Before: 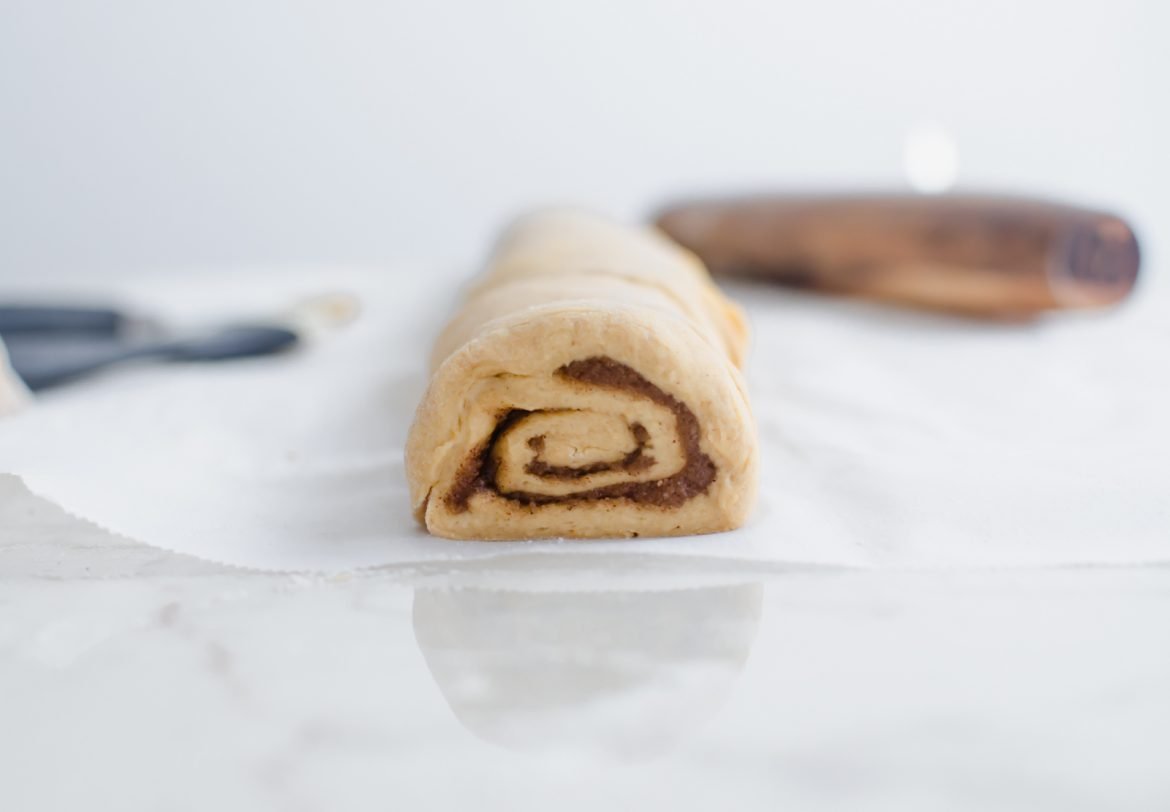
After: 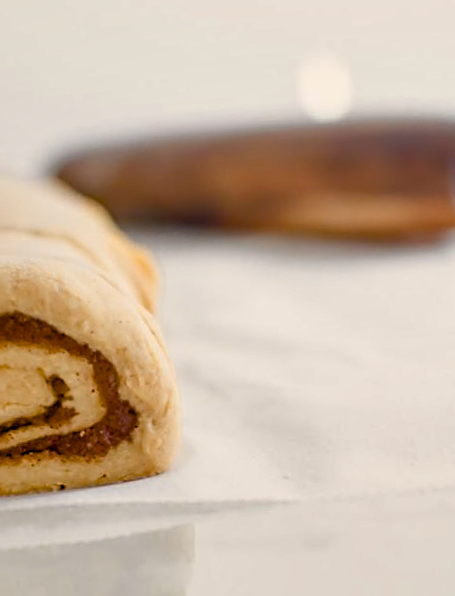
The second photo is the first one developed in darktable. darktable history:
color balance rgb: shadows lift › chroma 3%, shadows lift › hue 240.84°, highlights gain › chroma 3%, highlights gain › hue 73.2°, global offset › luminance -0.5%, perceptual saturation grading › global saturation 20%, perceptual saturation grading › highlights -25%, perceptual saturation grading › shadows 50%, global vibrance 25.26%
crop and rotate: left 49.936%, top 10.094%, right 13.136%, bottom 24.256%
exposure: black level correction 0, compensate exposure bias true, compensate highlight preservation false
shadows and highlights: white point adjustment 0.05, highlights color adjustment 55.9%, soften with gaussian
base curve: curves: ch0 [(0, 0) (0.472, 0.455) (1, 1)], preserve colors none
rotate and perspective: rotation -4.86°, automatic cropping off
sharpen: radius 2.584, amount 0.688
